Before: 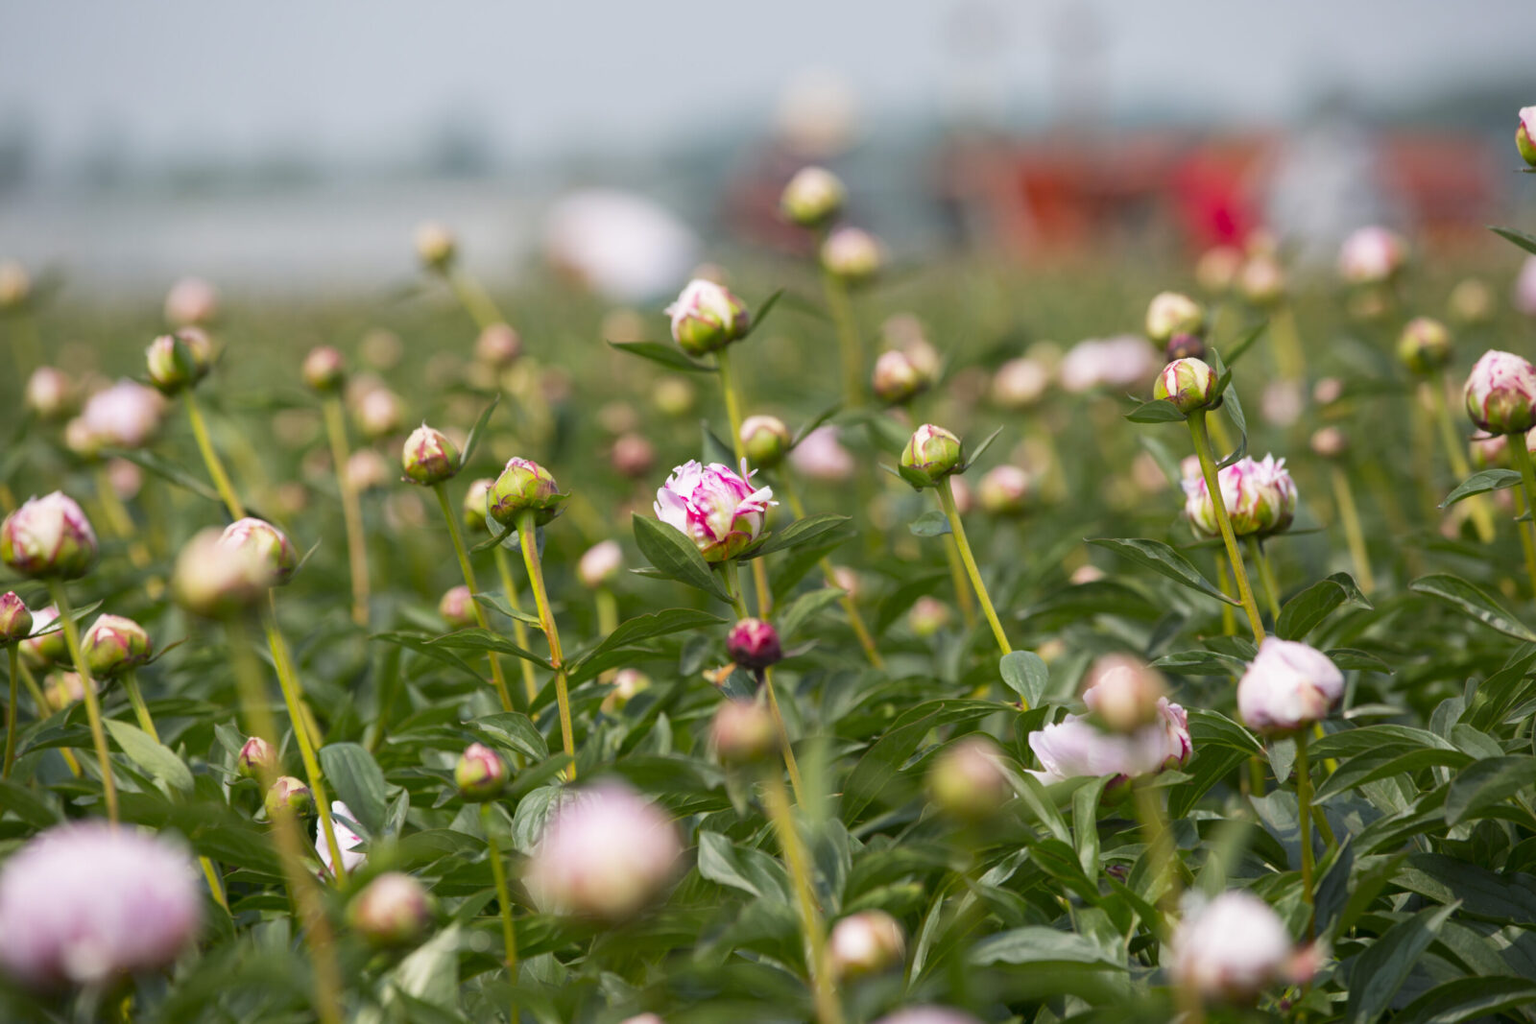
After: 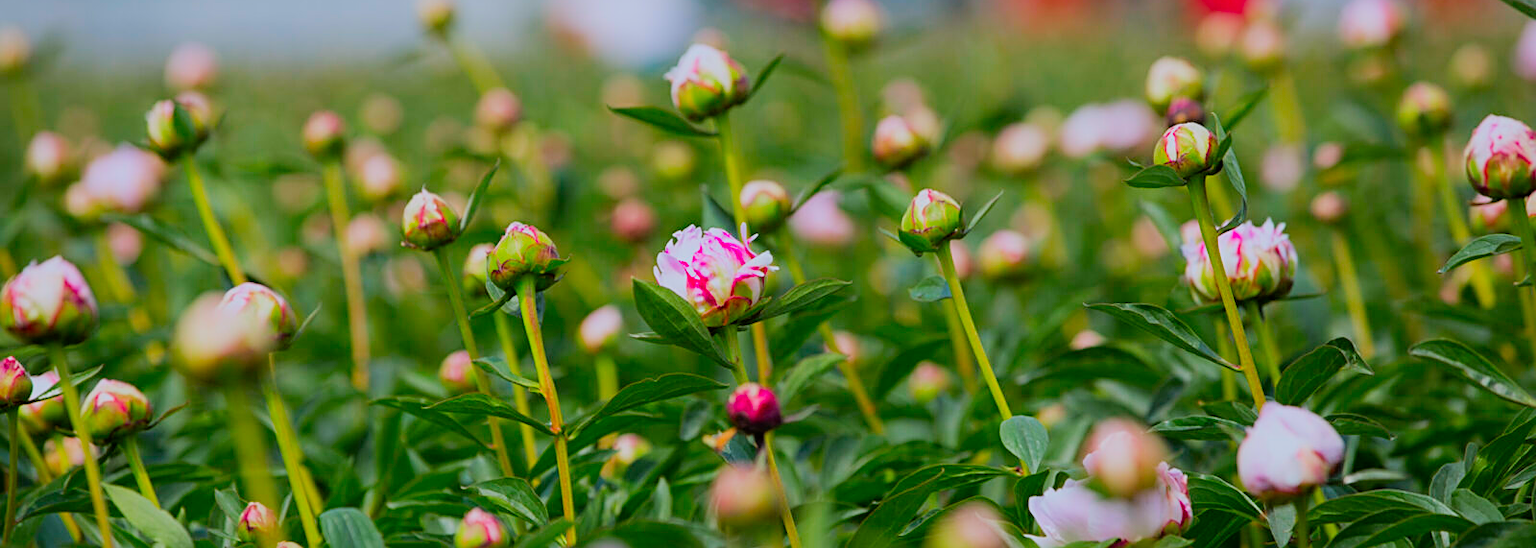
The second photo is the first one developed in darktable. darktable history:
filmic rgb: black relative exposure -7.65 EV, white relative exposure 4.56 EV, hardness 3.61
sharpen: on, module defaults
contrast brightness saturation: saturation 0.5
white balance: red 0.954, blue 1.079
crop and rotate: top 23.043%, bottom 23.437%
